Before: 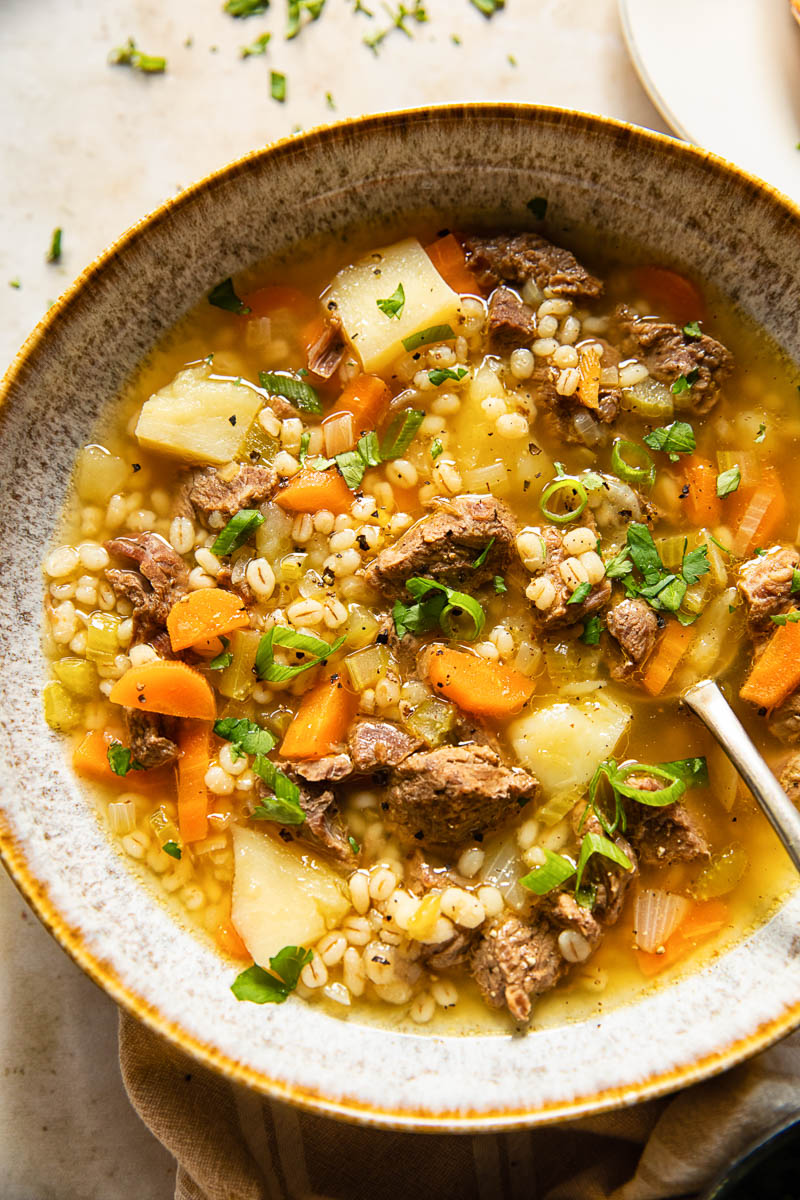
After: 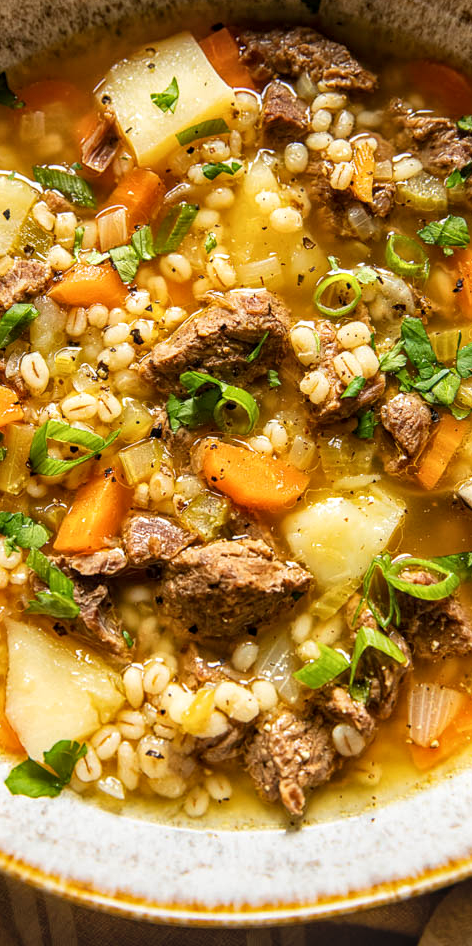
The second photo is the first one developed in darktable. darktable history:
local contrast: on, module defaults
crop and rotate: left 28.253%, top 17.184%, right 12.704%, bottom 3.9%
